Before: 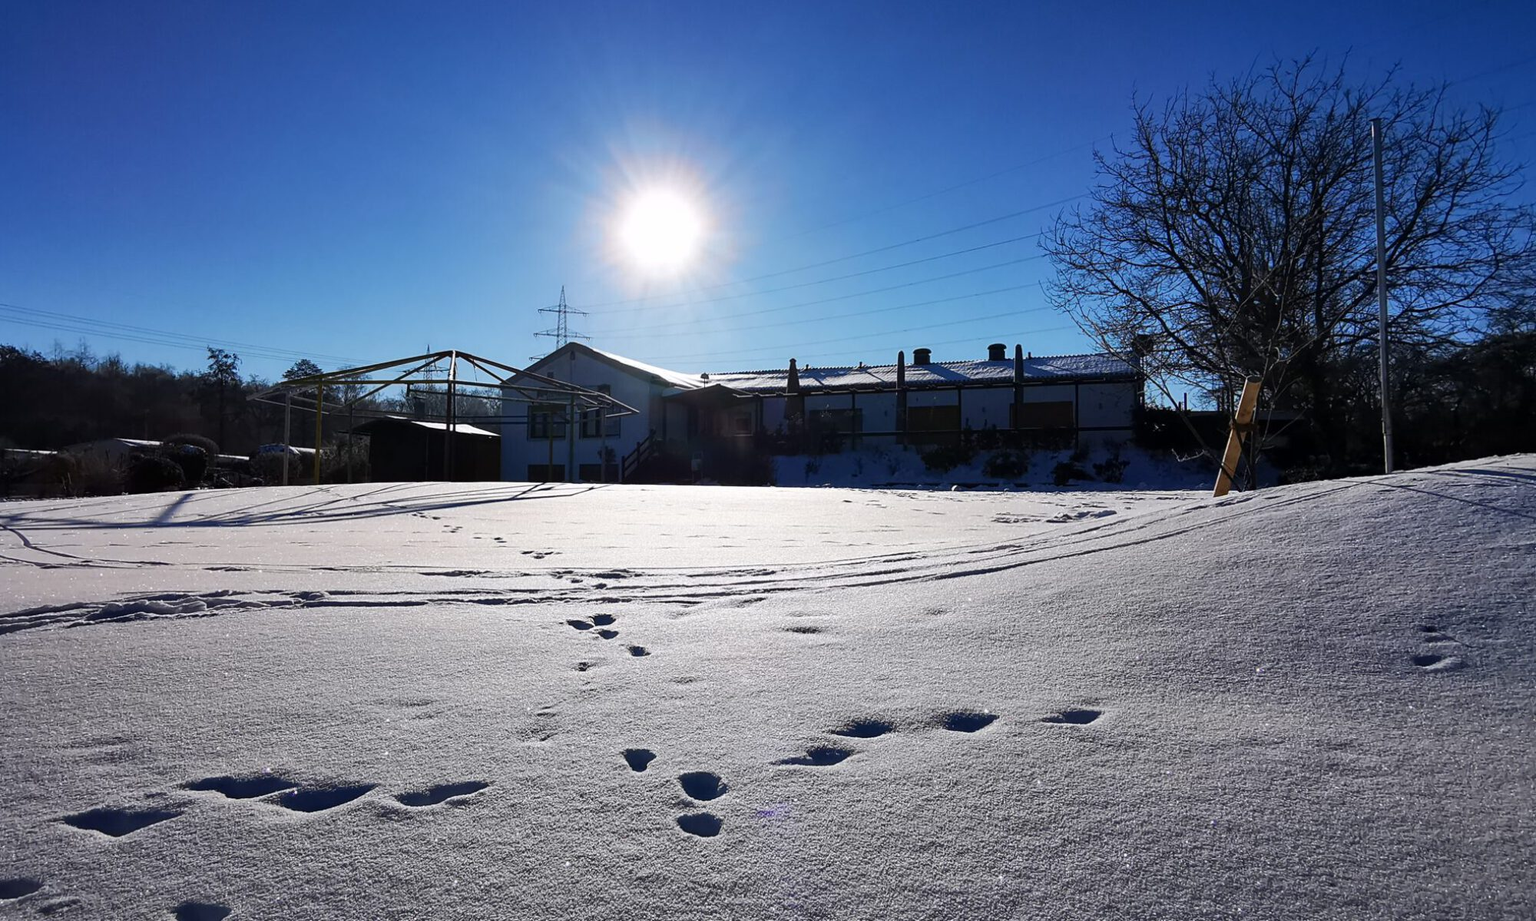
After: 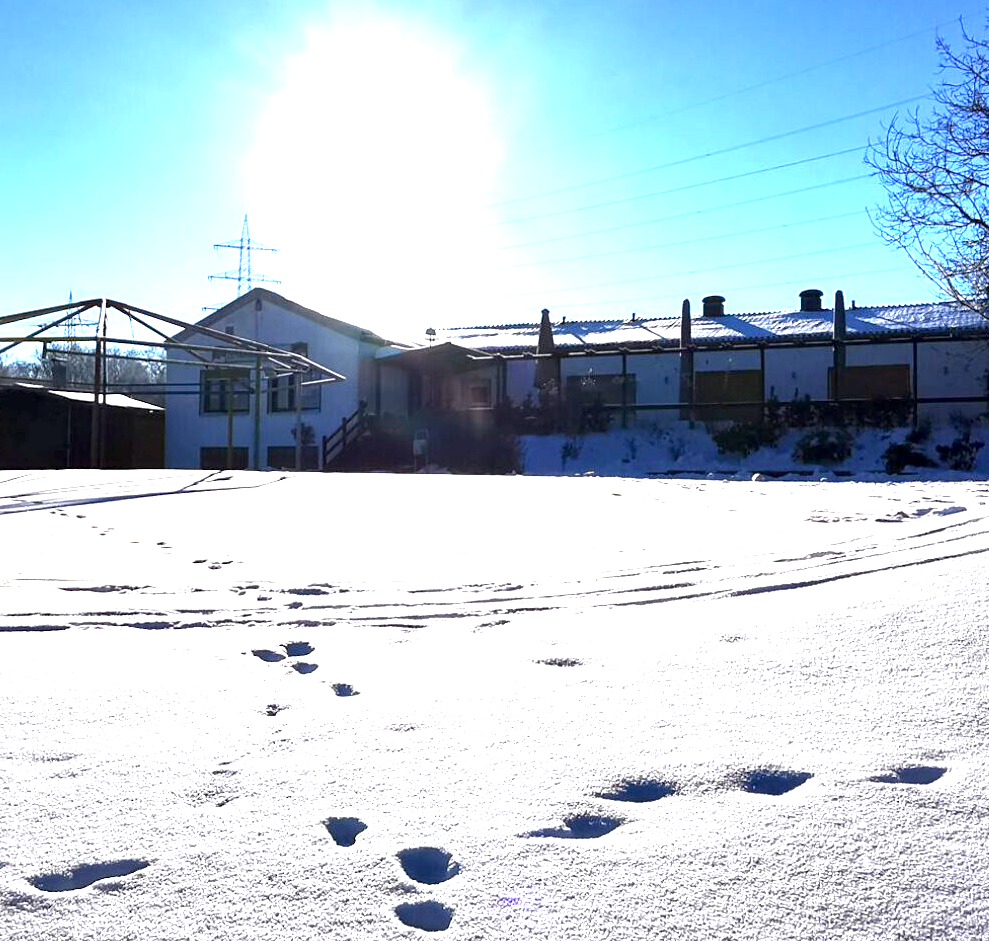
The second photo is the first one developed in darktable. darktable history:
rotate and perspective: automatic cropping original format, crop left 0, crop top 0
exposure: black level correction 0.001, exposure 1.84 EV, compensate highlight preservation false
crop and rotate: angle 0.02°, left 24.353%, top 13.219%, right 26.156%, bottom 8.224%
